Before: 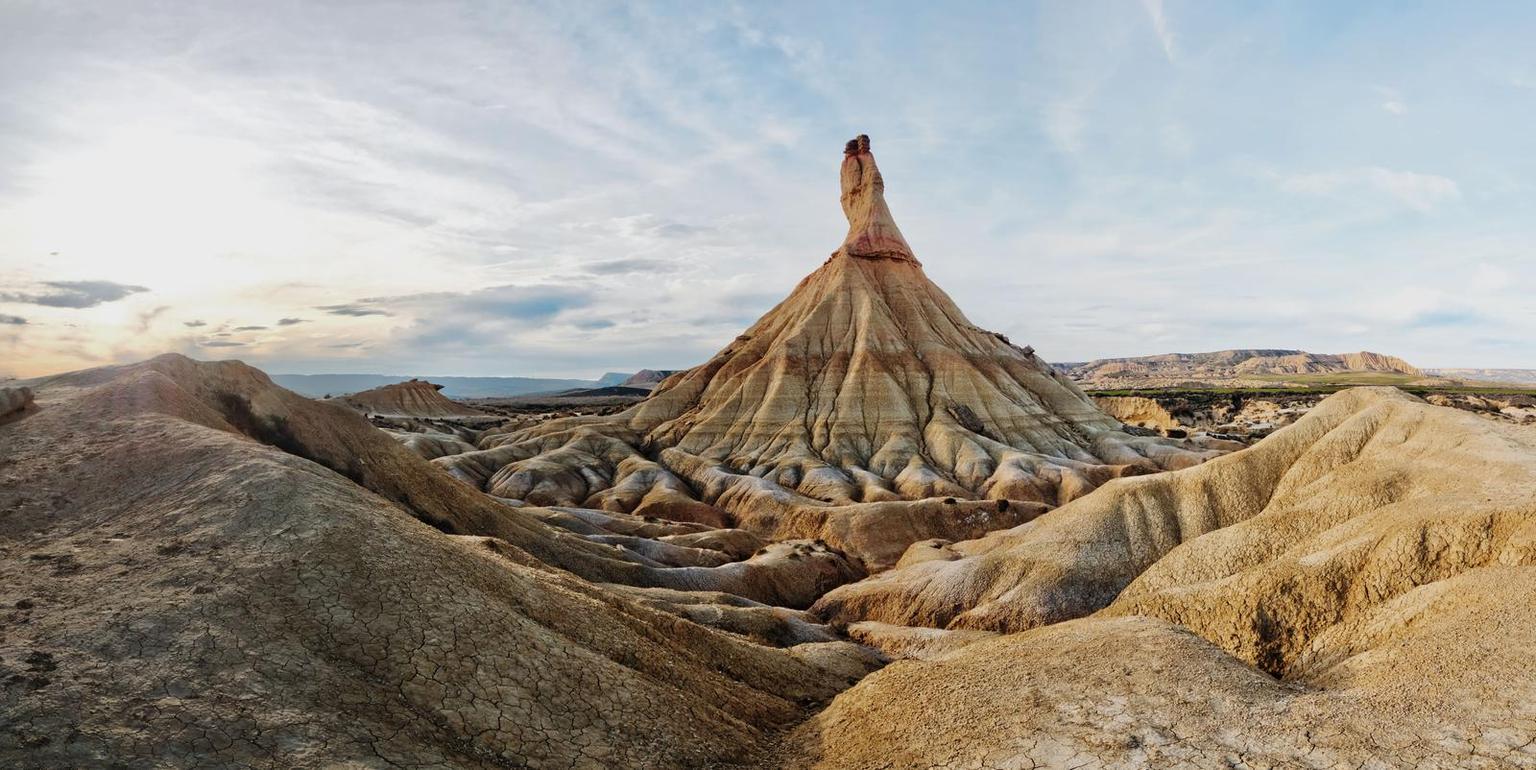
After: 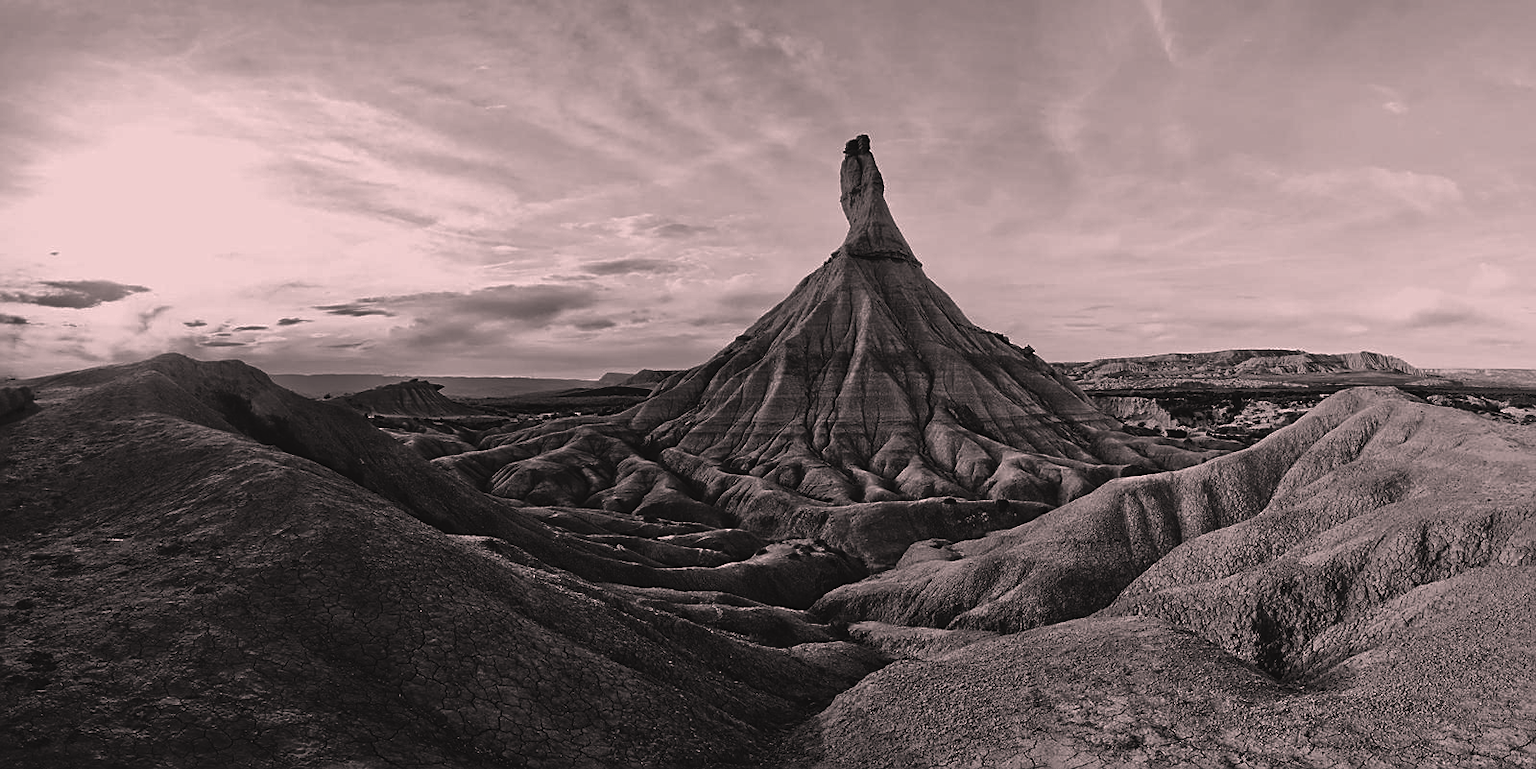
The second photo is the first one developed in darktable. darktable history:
exposure: black level correction -0.042, exposure 0.063 EV, compensate highlight preservation false
sharpen: on, module defaults
contrast brightness saturation: contrast -0.036, brightness -0.599, saturation -0.998
color correction: highlights a* 14.51, highlights b* 4.8
